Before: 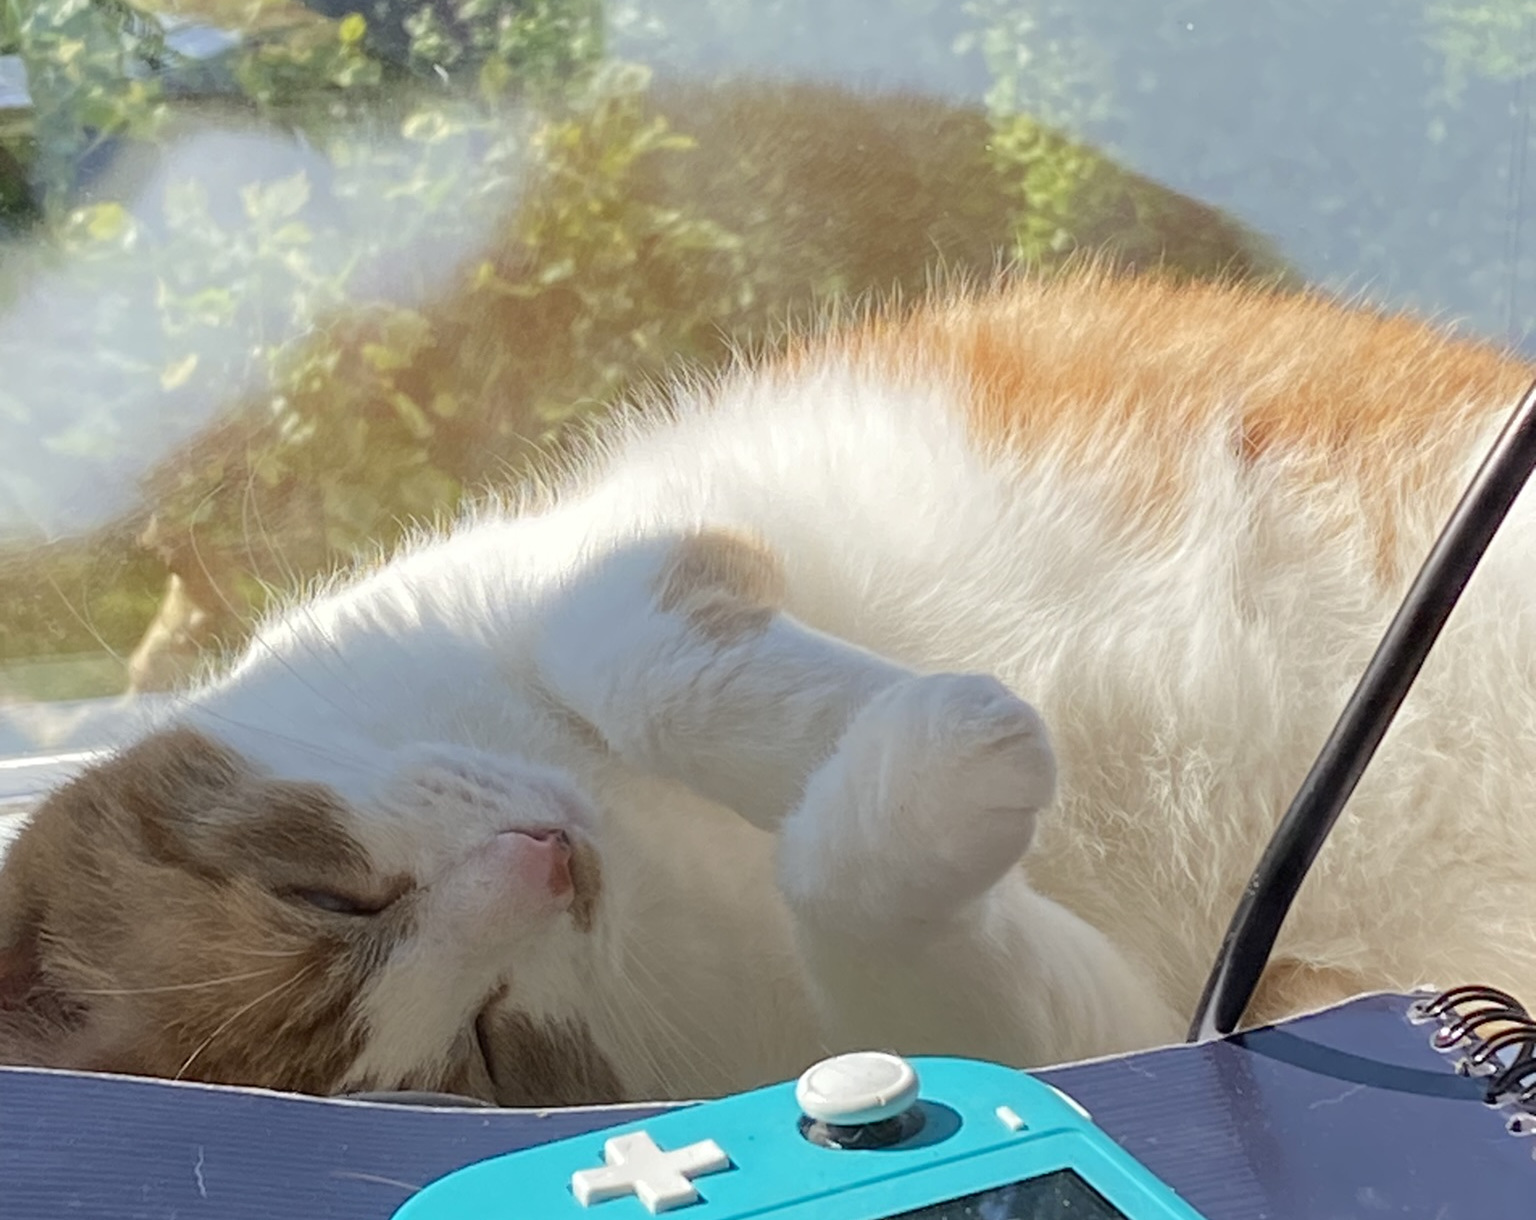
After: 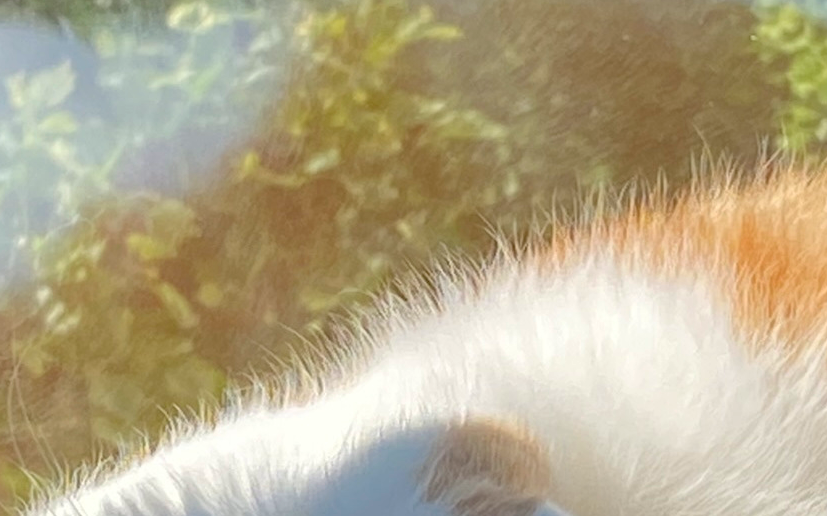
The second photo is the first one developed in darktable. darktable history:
color zones: curves: ch0 [(0, 0.5) (0.143, 0.5) (0.286, 0.5) (0.429, 0.495) (0.571, 0.437) (0.714, 0.44) (0.857, 0.496) (1, 0.5)]
crop: left 15.306%, top 9.065%, right 30.789%, bottom 48.638%
haze removal: compatibility mode true, adaptive false
